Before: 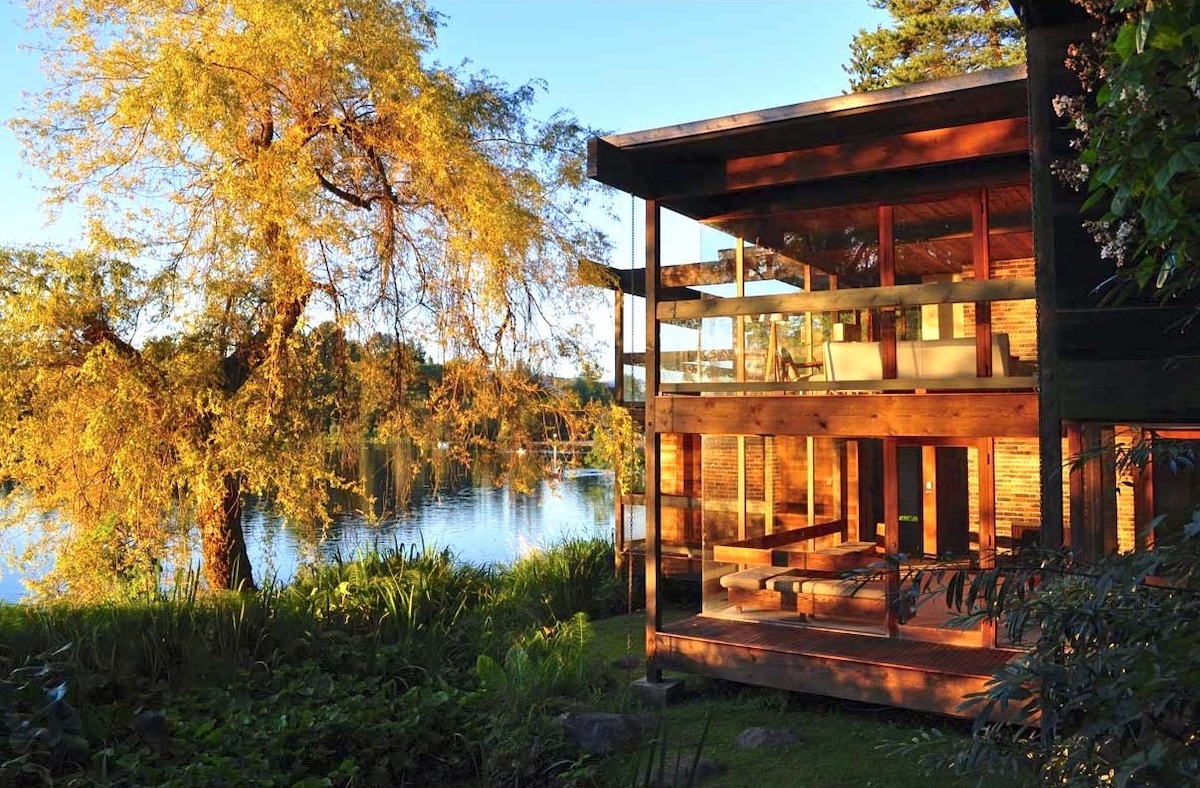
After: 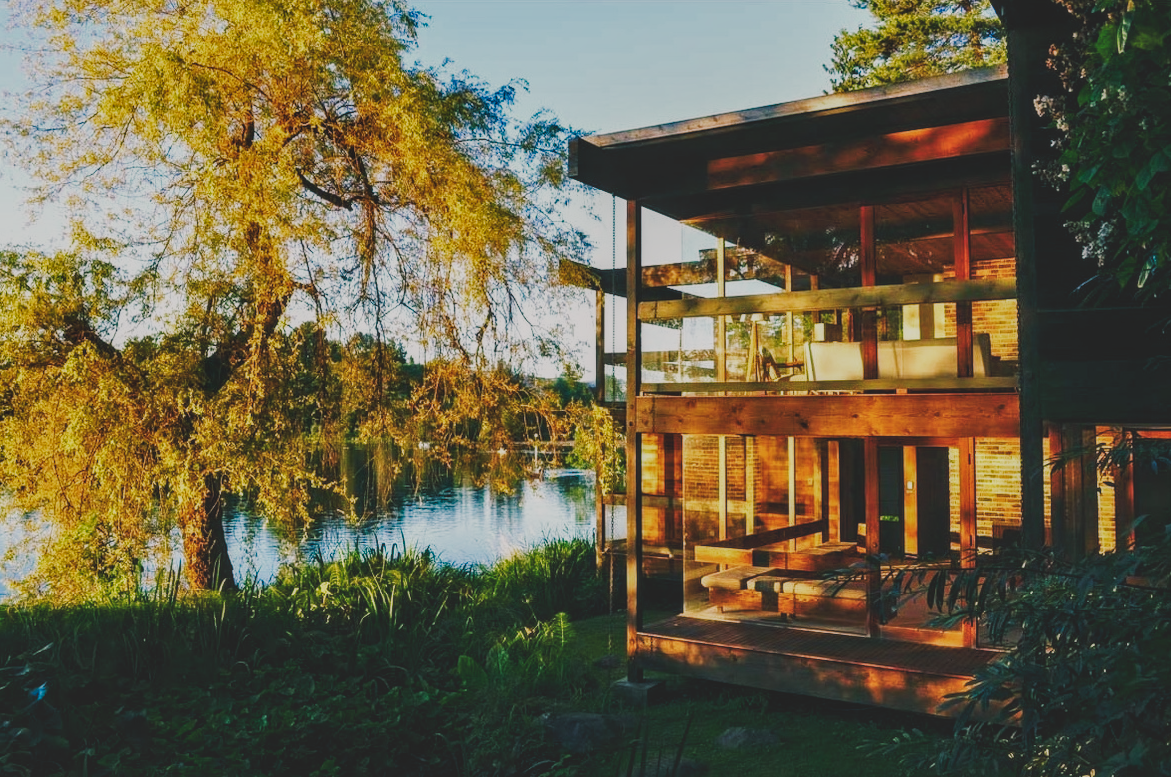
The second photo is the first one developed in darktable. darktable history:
crop and rotate: left 1.643%, right 0.758%, bottom 1.303%
color balance rgb: power › chroma 2.173%, power › hue 168.71°, highlights gain › chroma 2.038%, highlights gain › hue 47.04°, perceptual saturation grading › global saturation 25.869%, perceptual saturation grading › highlights -28.638%, perceptual saturation grading › shadows 33.099%, global vibrance 20%
filmic rgb: black relative exposure -8.03 EV, white relative exposure 4.01 EV, hardness 4.18, add noise in highlights 0.001, preserve chrominance no, color science v3 (2019), use custom middle-gray values true, contrast in highlights soft
local contrast: on, module defaults
tone curve: curves: ch0 [(0, 0.142) (0.384, 0.314) (0.752, 0.711) (0.991, 0.95)]; ch1 [(0.006, 0.129) (0.346, 0.384) (1, 1)]; ch2 [(0.003, 0.057) (0.261, 0.248) (1, 1)], preserve colors none
